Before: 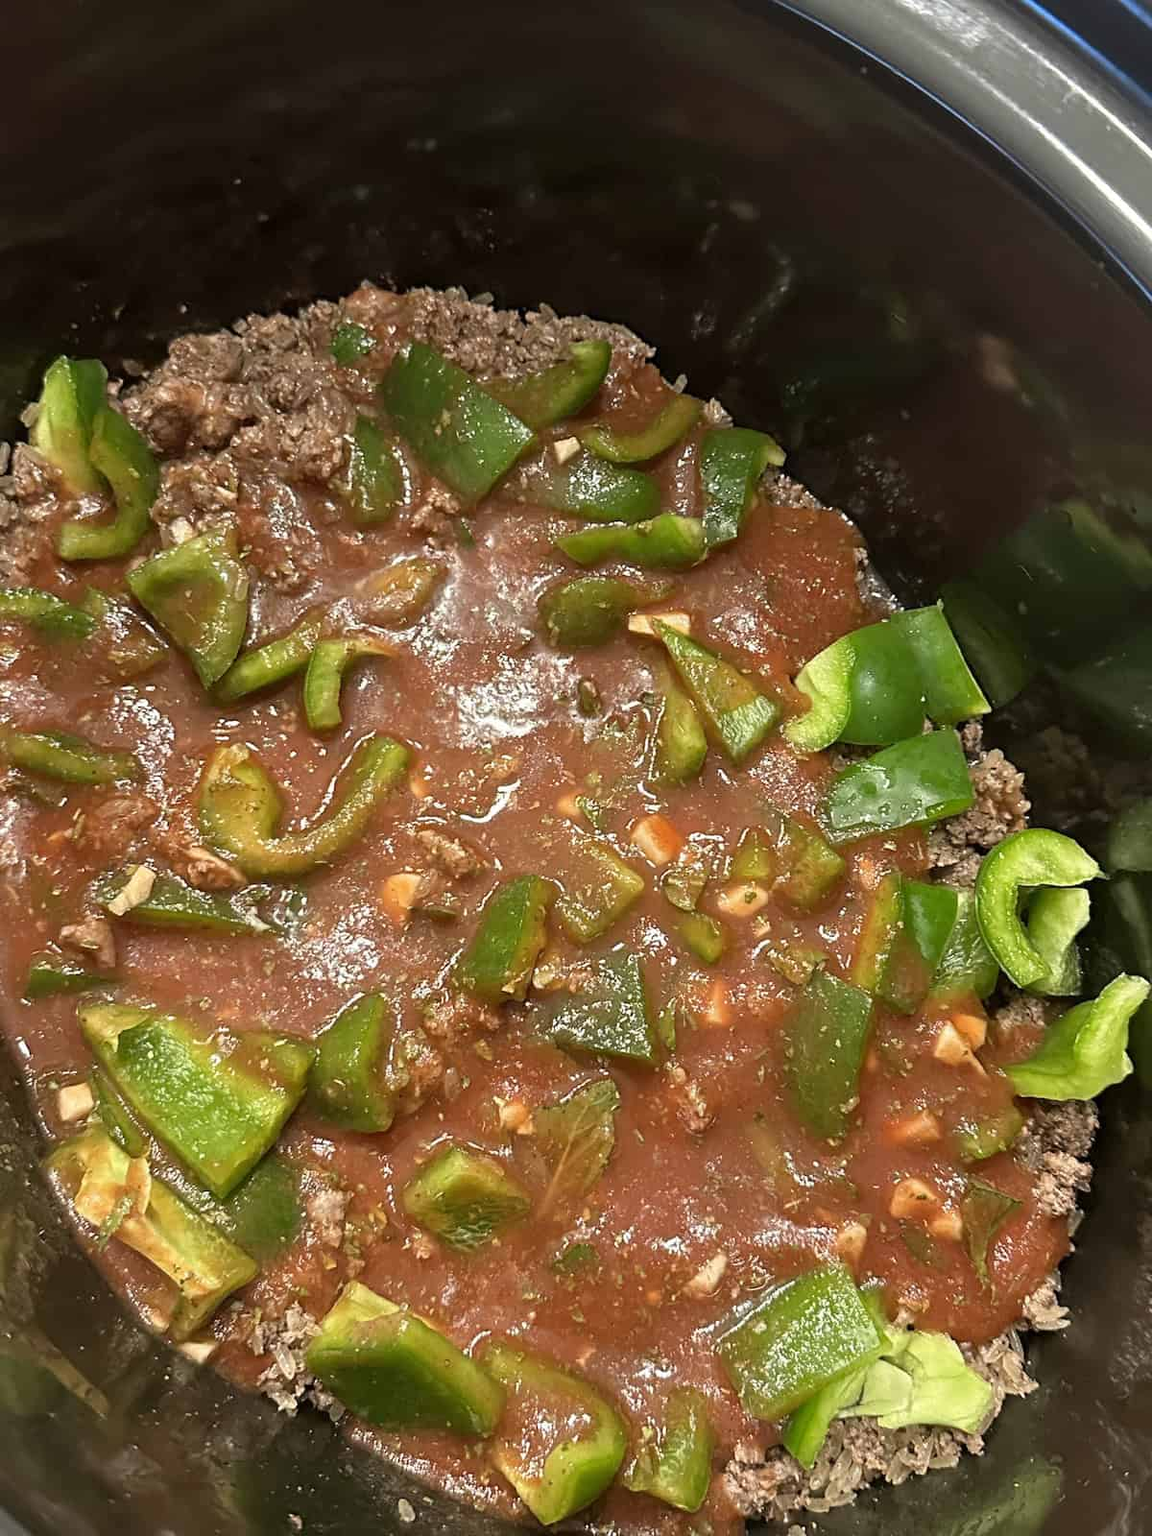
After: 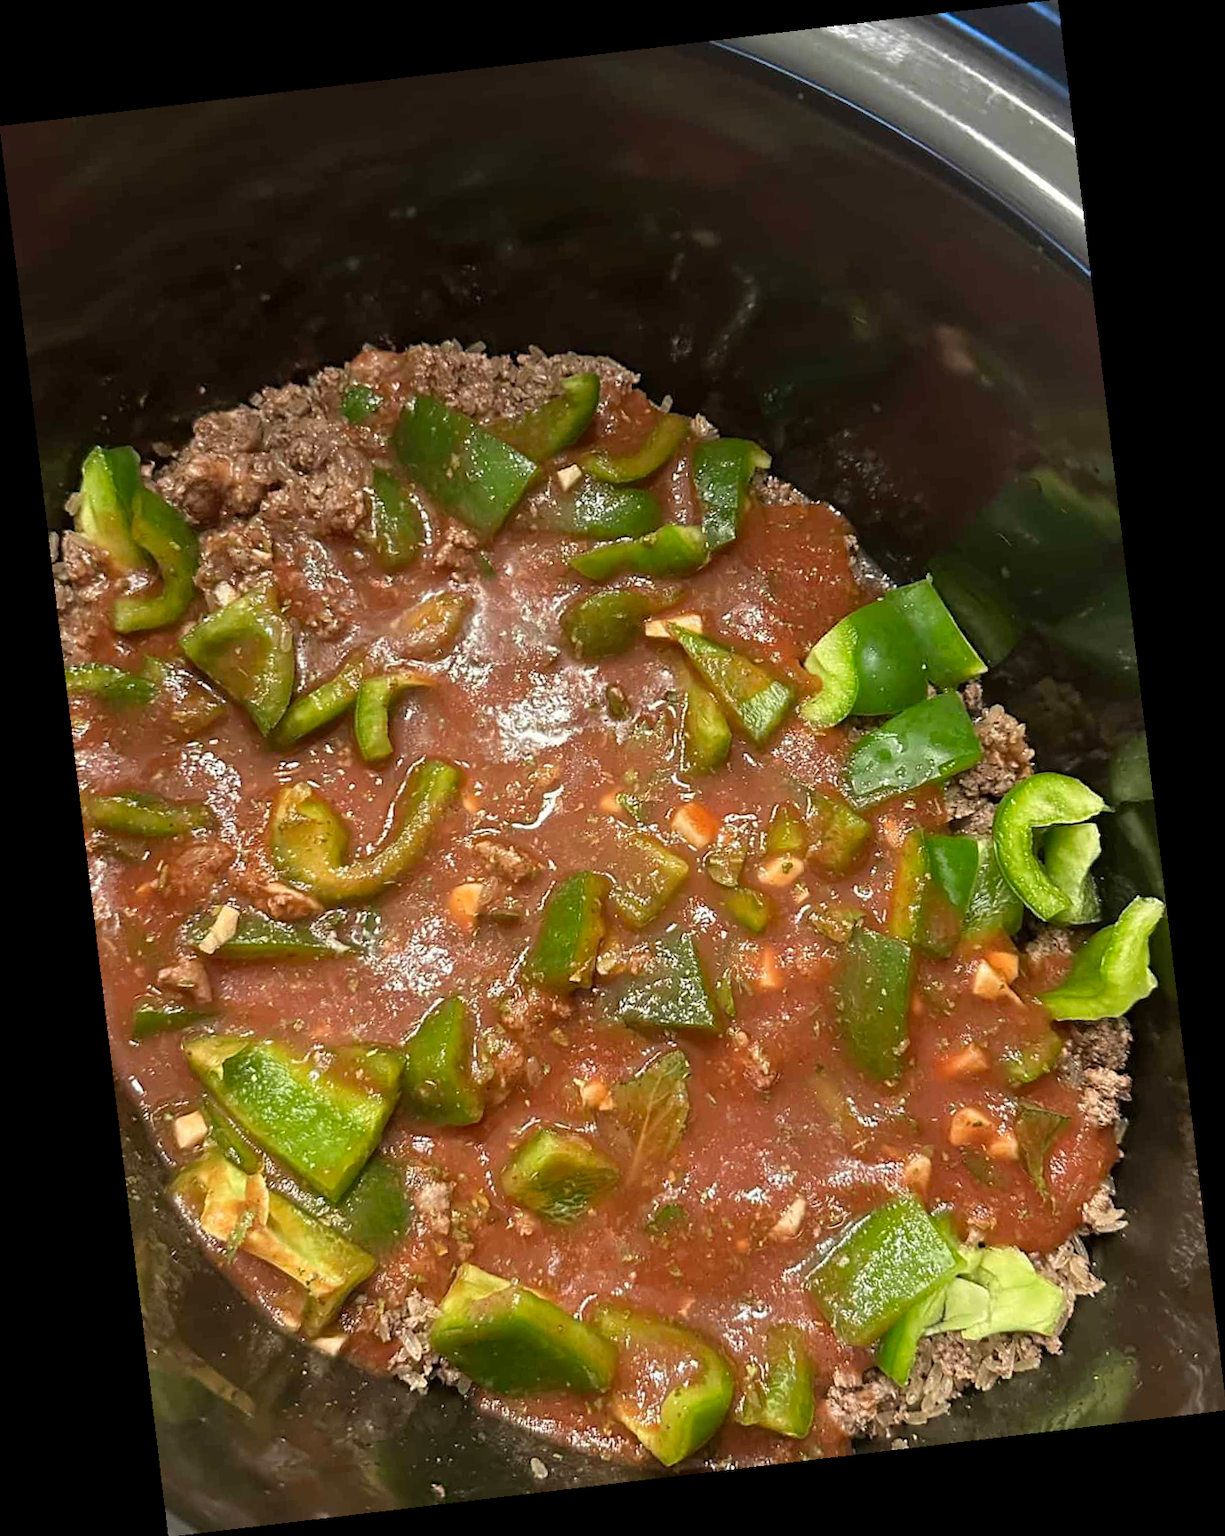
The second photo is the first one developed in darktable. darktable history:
color calibration: illuminant same as pipeline (D50), adaptation none (bypass), gamut compression 1.72
rotate and perspective: rotation -6.83°, automatic cropping off
